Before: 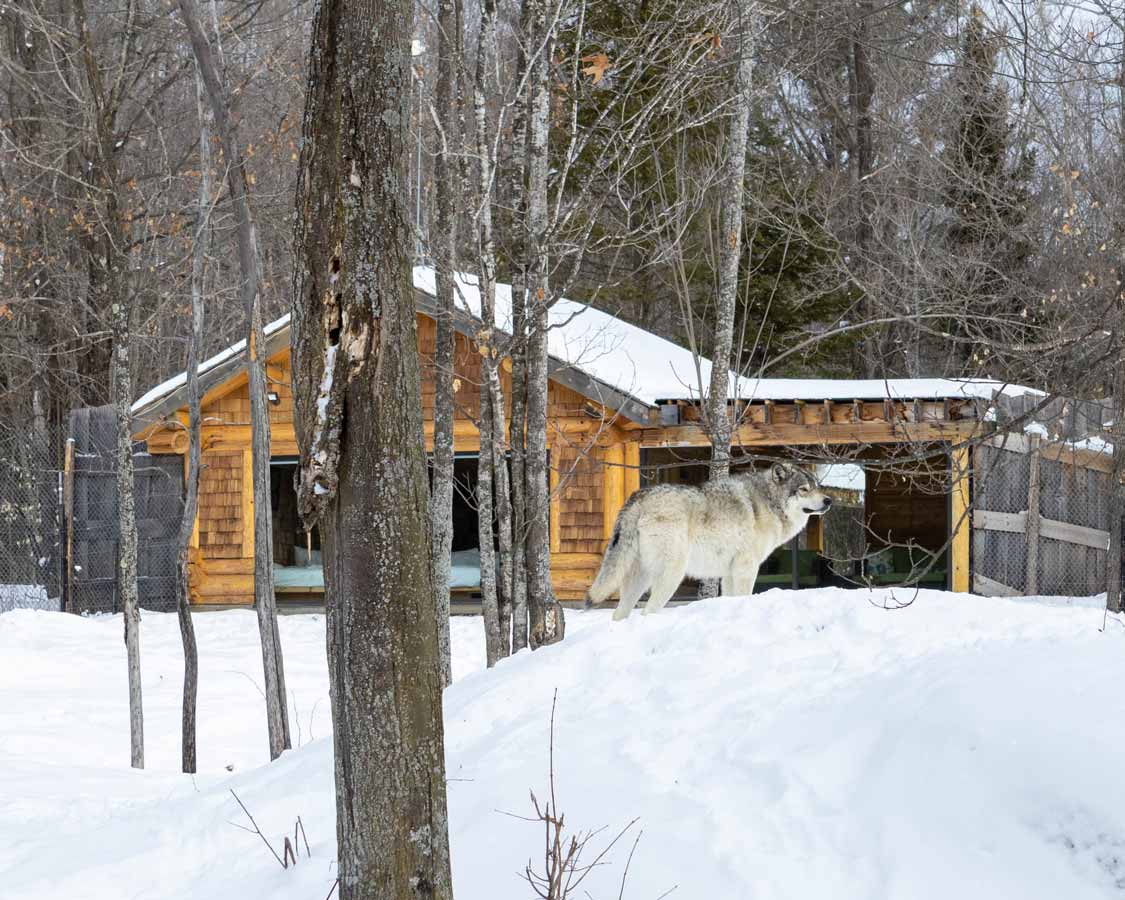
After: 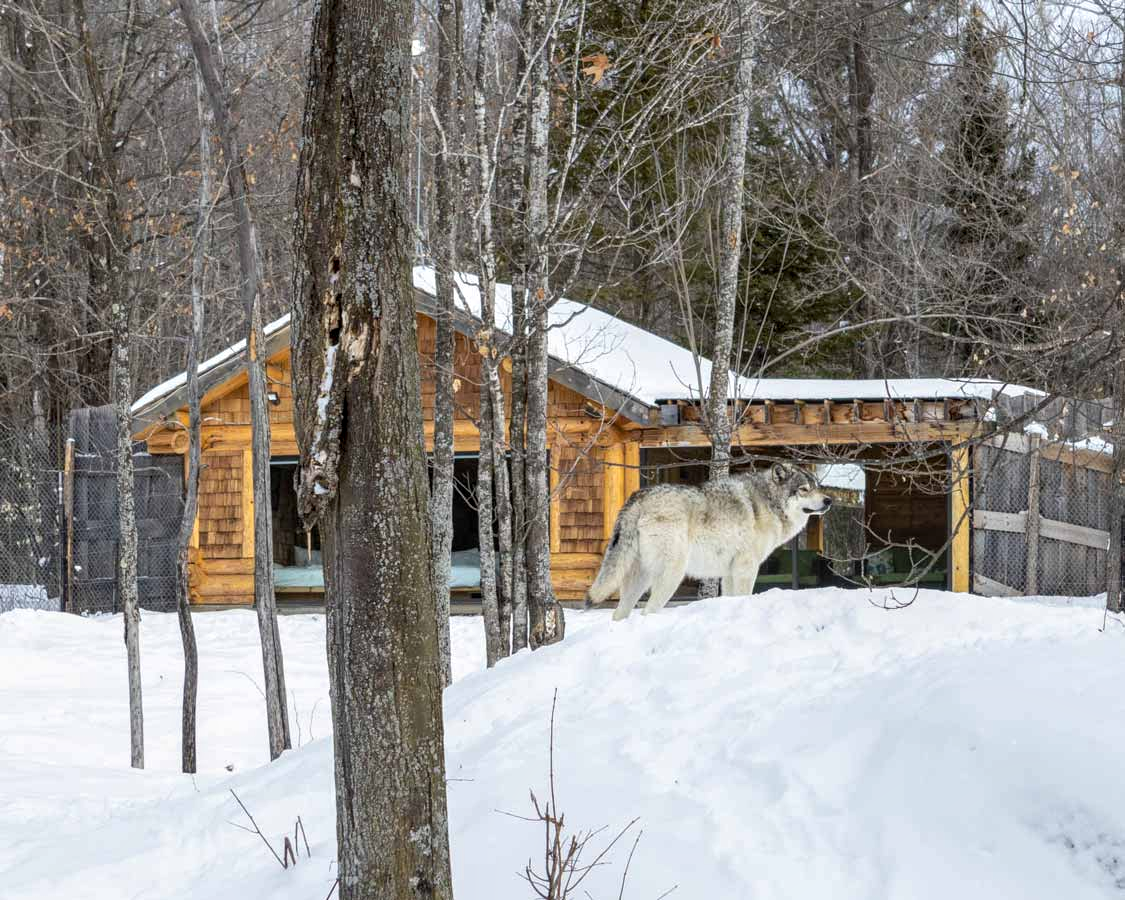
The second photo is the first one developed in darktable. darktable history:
exposure: exposure -0.02 EV, compensate exposure bias true, compensate highlight preservation false
base curve: preserve colors none
local contrast: on, module defaults
